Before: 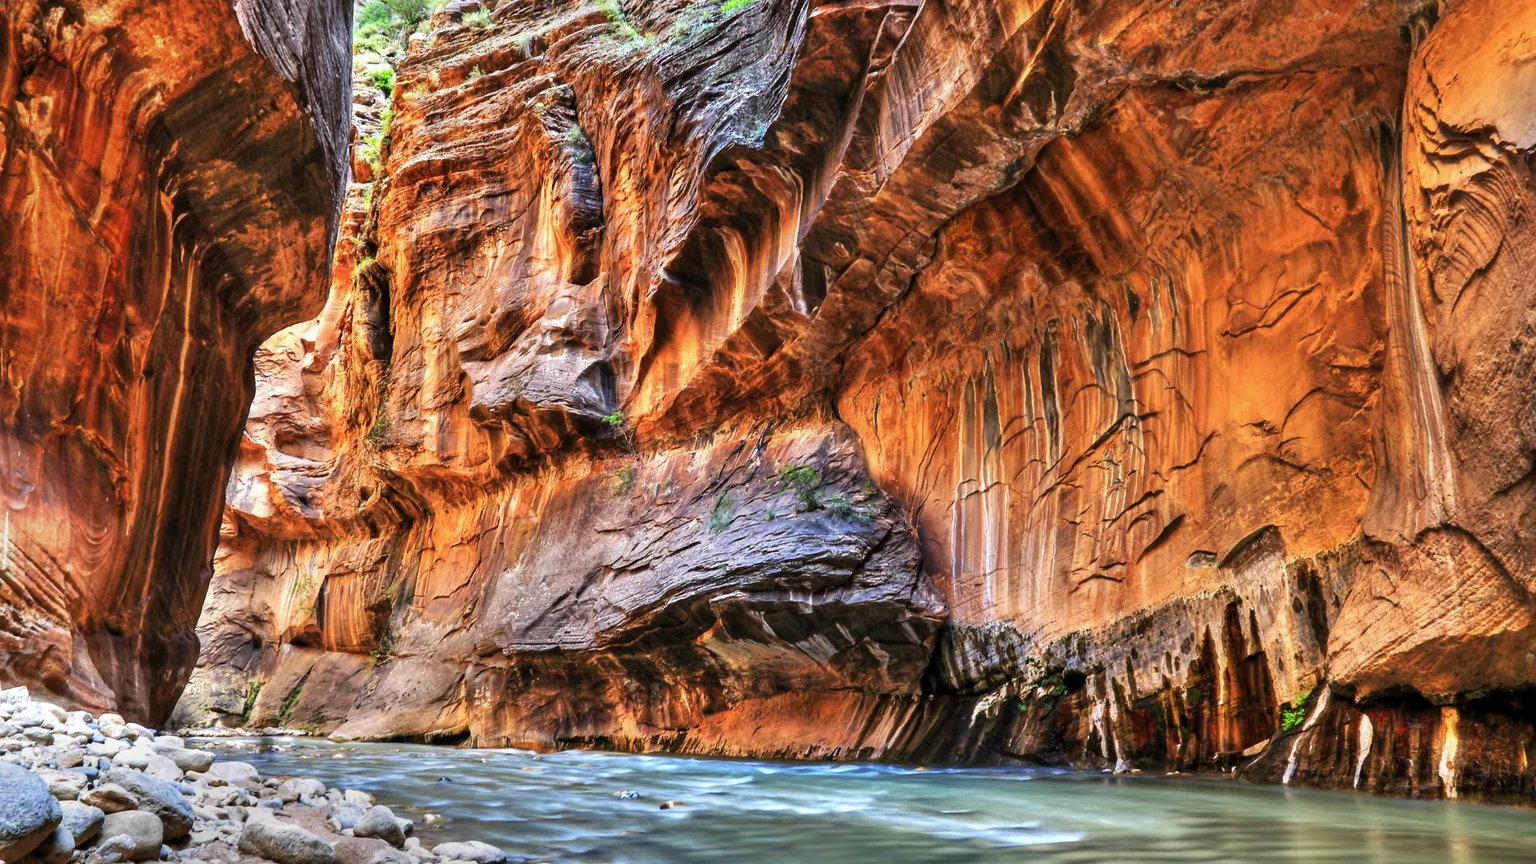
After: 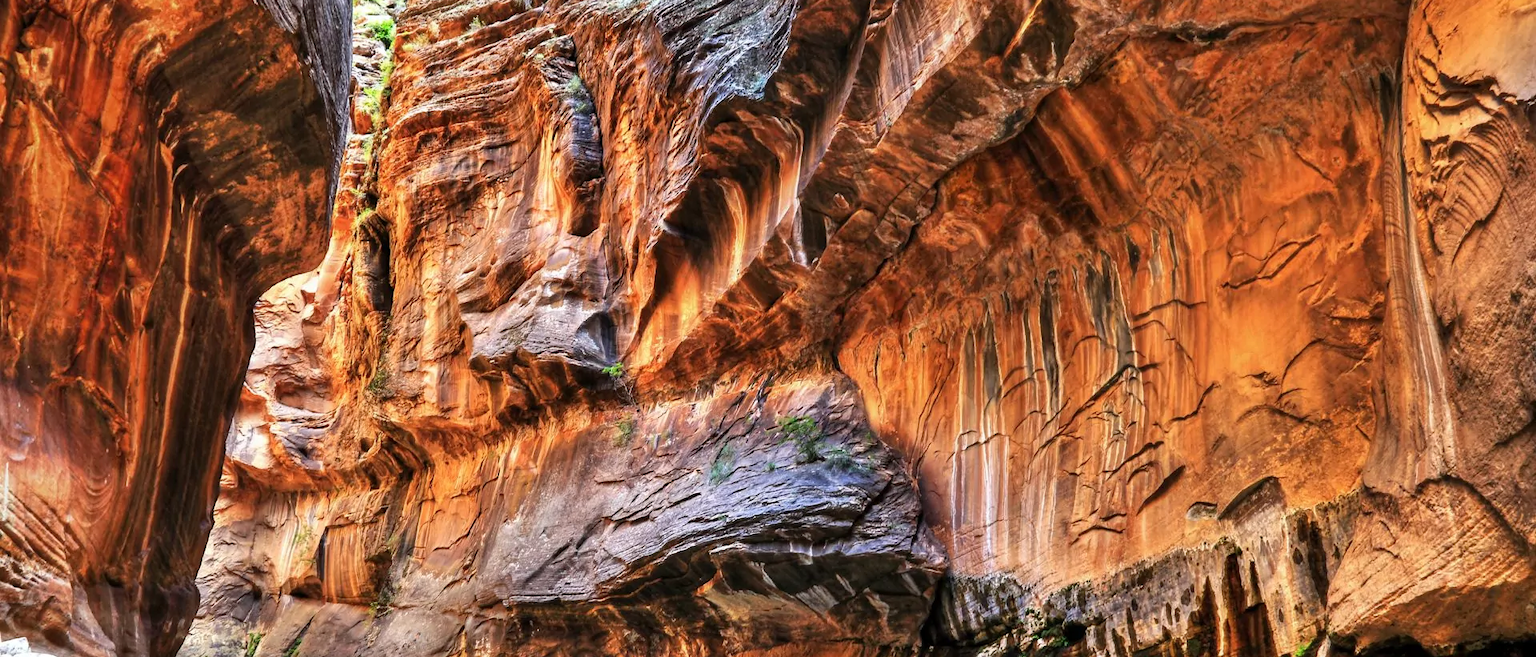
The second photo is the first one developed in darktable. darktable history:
crop: top 5.658%, bottom 18.146%
